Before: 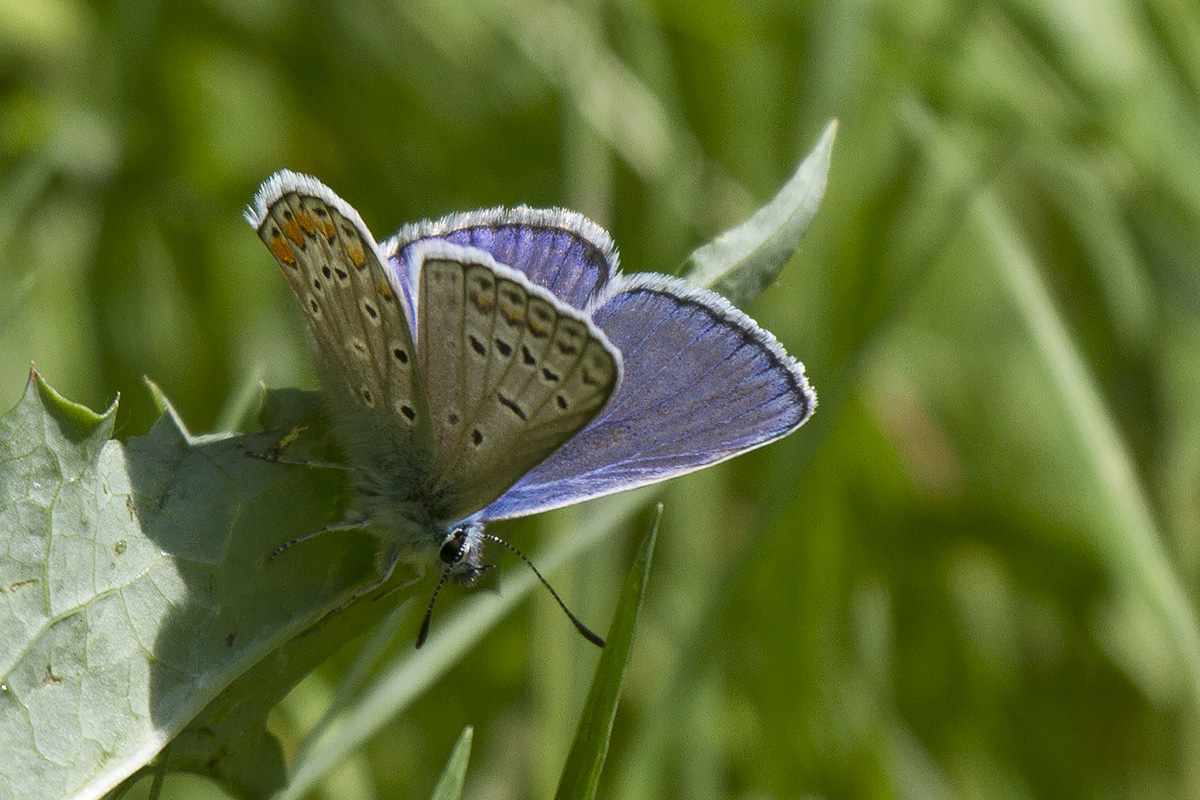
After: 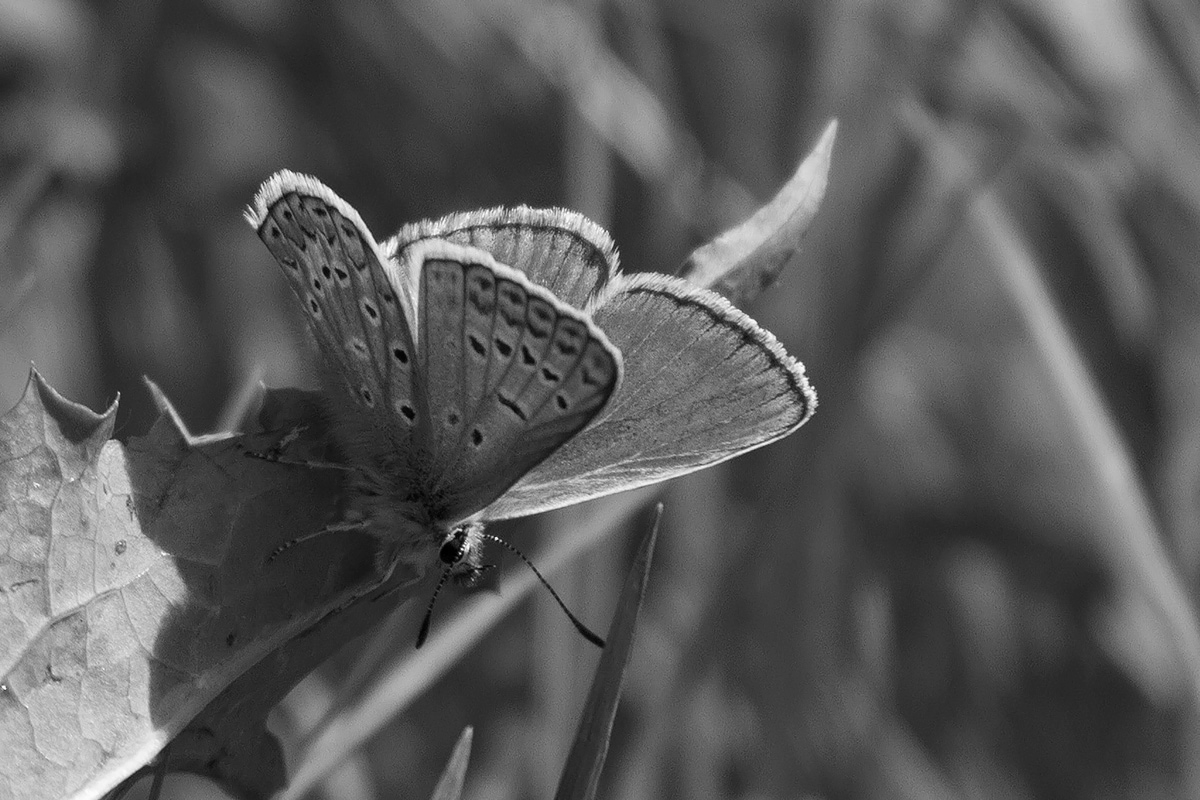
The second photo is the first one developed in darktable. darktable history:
color calibration: output gray [0.253, 0.26, 0.487, 0], illuminant as shot in camera, x 0.358, y 0.373, temperature 4628.91 K
